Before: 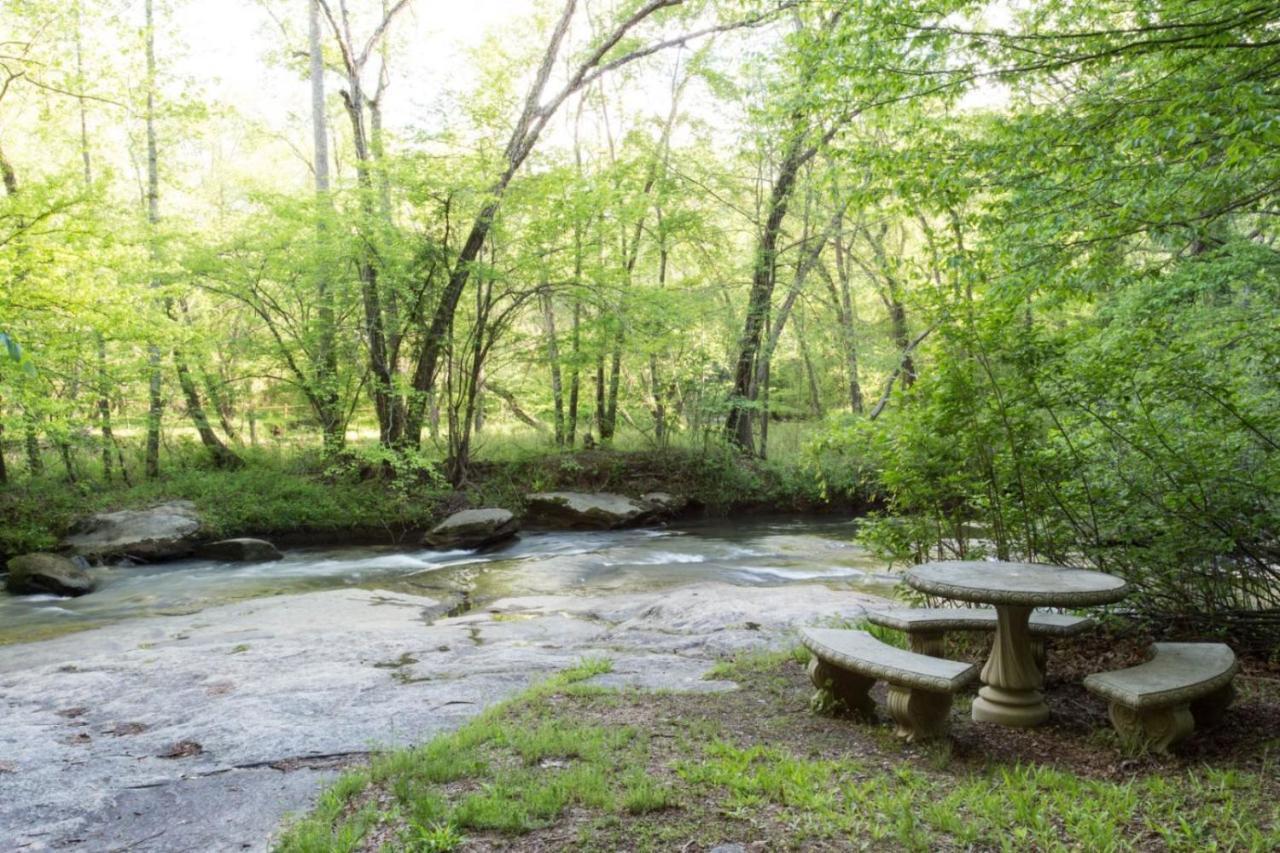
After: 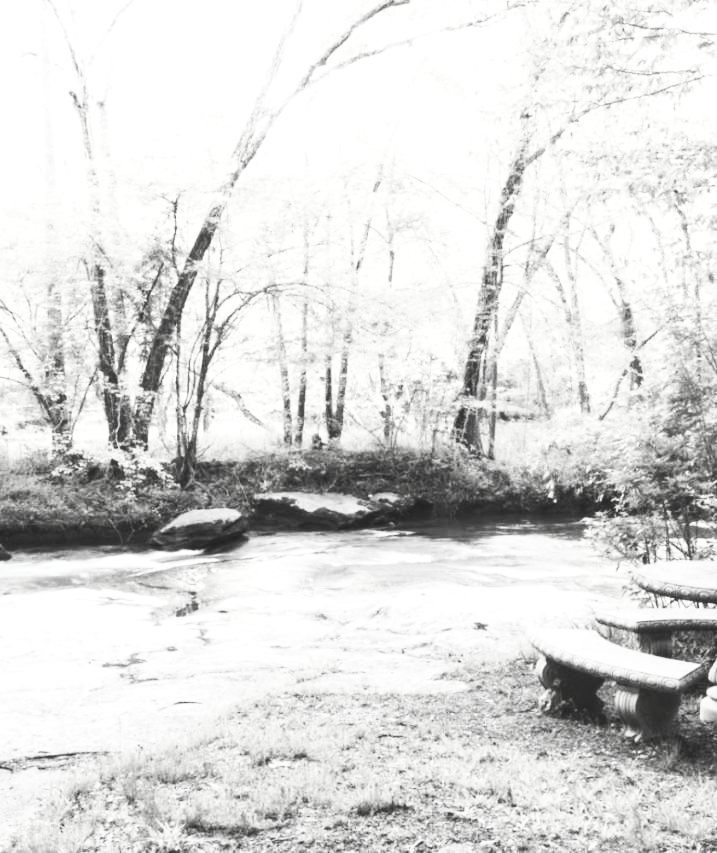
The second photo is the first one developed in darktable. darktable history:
exposure: black level correction 0, exposure 0.702 EV, compensate highlight preservation false
crop: left 21.256%, right 22.659%
contrast brightness saturation: contrast 0.532, brightness 0.465, saturation -0.984
tone curve: curves: ch0 [(0, 0) (0.003, 0.023) (0.011, 0.033) (0.025, 0.057) (0.044, 0.099) (0.069, 0.132) (0.1, 0.155) (0.136, 0.179) (0.177, 0.213) (0.224, 0.255) (0.277, 0.299) (0.335, 0.347) (0.399, 0.407) (0.468, 0.473) (0.543, 0.546) (0.623, 0.619) (0.709, 0.698) (0.801, 0.775) (0.898, 0.871) (1, 1)], preserve colors none
